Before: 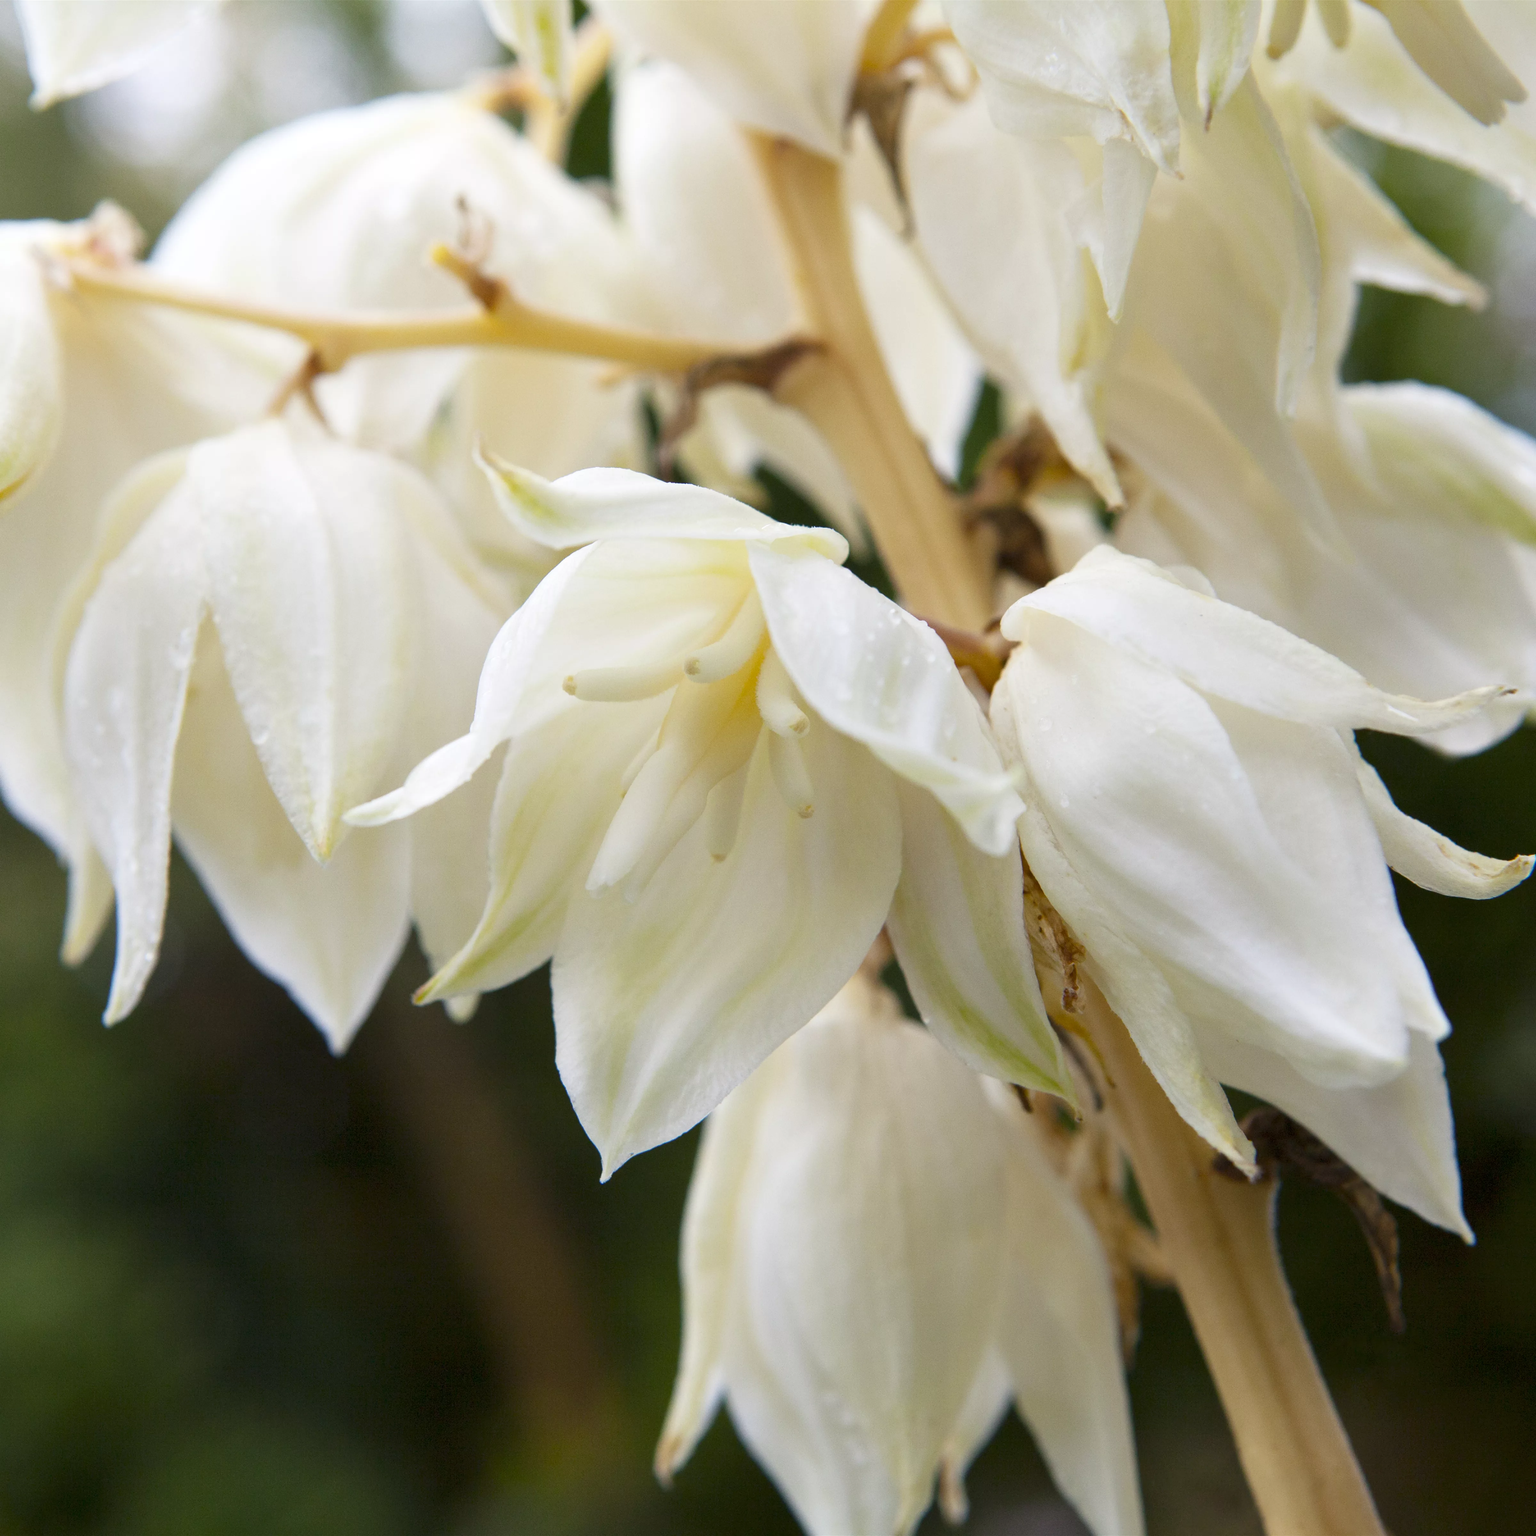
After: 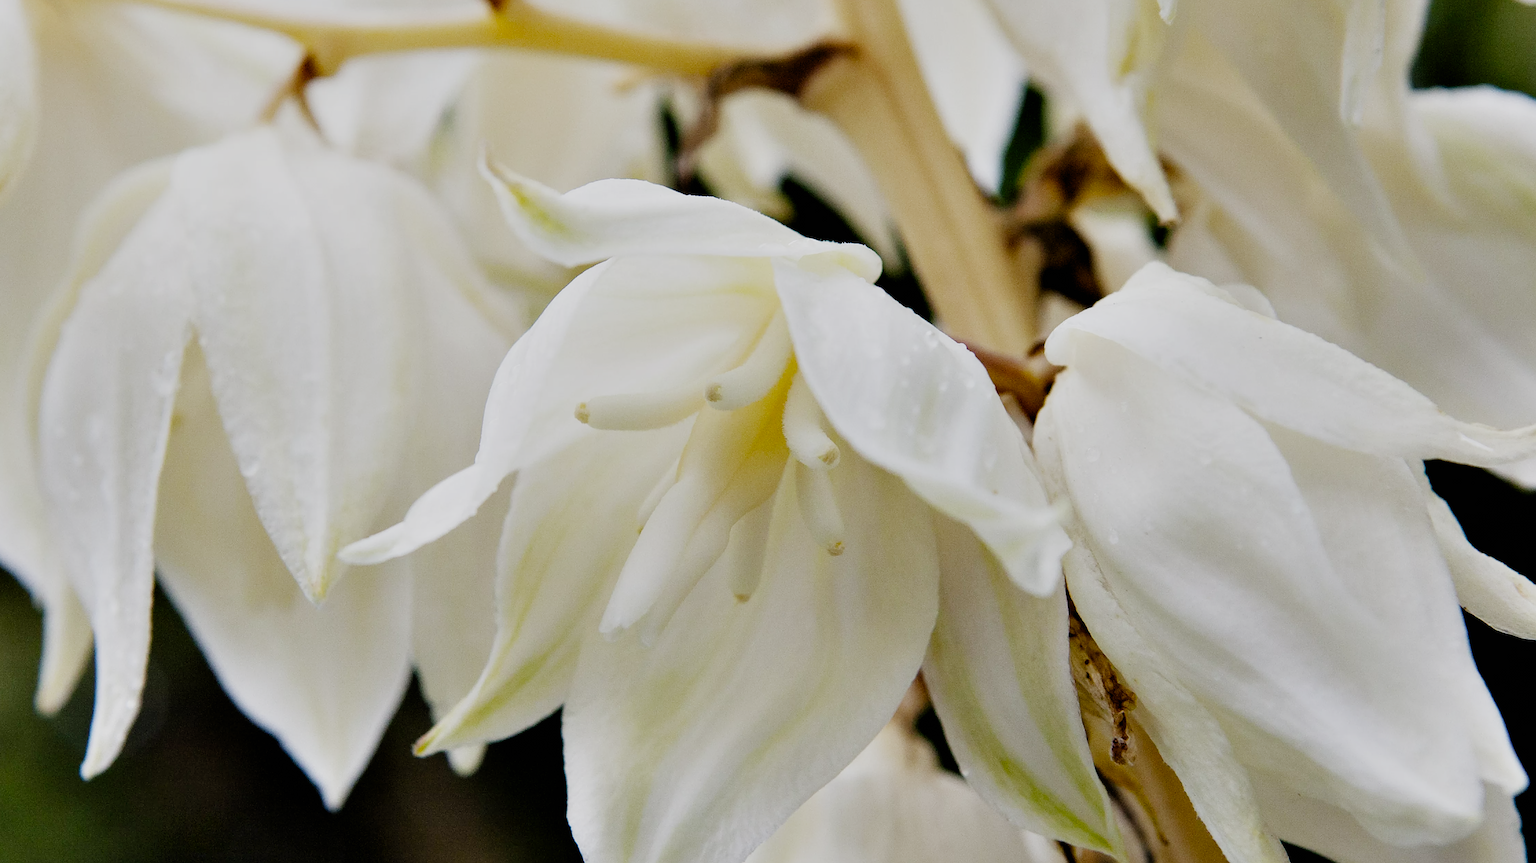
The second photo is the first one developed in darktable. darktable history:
contrast equalizer: octaves 7, y [[0.6 ×6], [0.55 ×6], [0 ×6], [0 ×6], [0 ×6]]
filmic rgb: black relative exposure -7.34 EV, white relative exposure 5.07 EV, hardness 3.21, add noise in highlights 0, preserve chrominance no, color science v3 (2019), use custom middle-gray values true, contrast in highlights soft
crop: left 1.832%, top 19.608%, right 5.037%, bottom 28.031%
sharpen: on, module defaults
